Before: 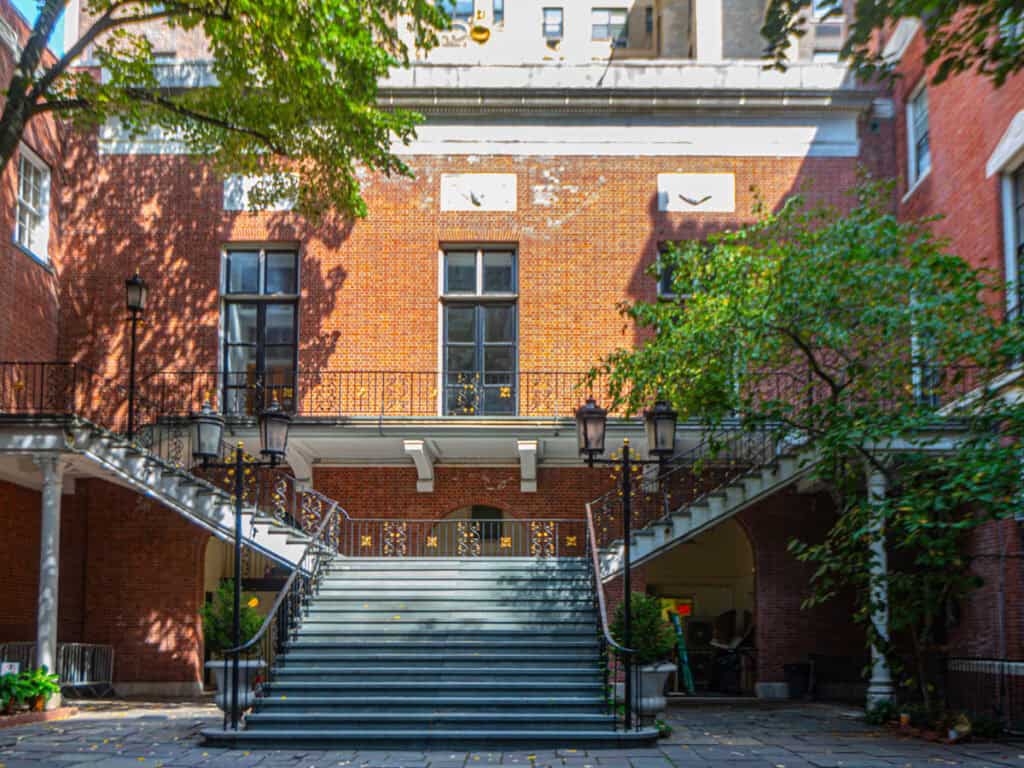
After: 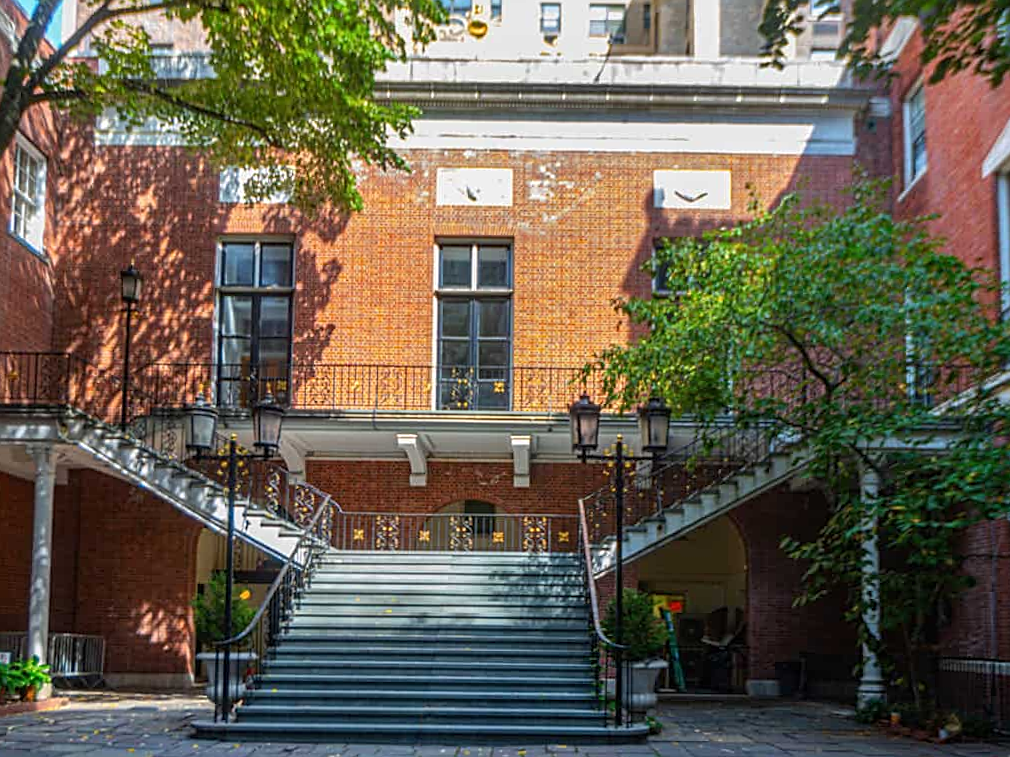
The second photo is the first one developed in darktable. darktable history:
sharpen: on, module defaults
crop and rotate: angle -0.584°
